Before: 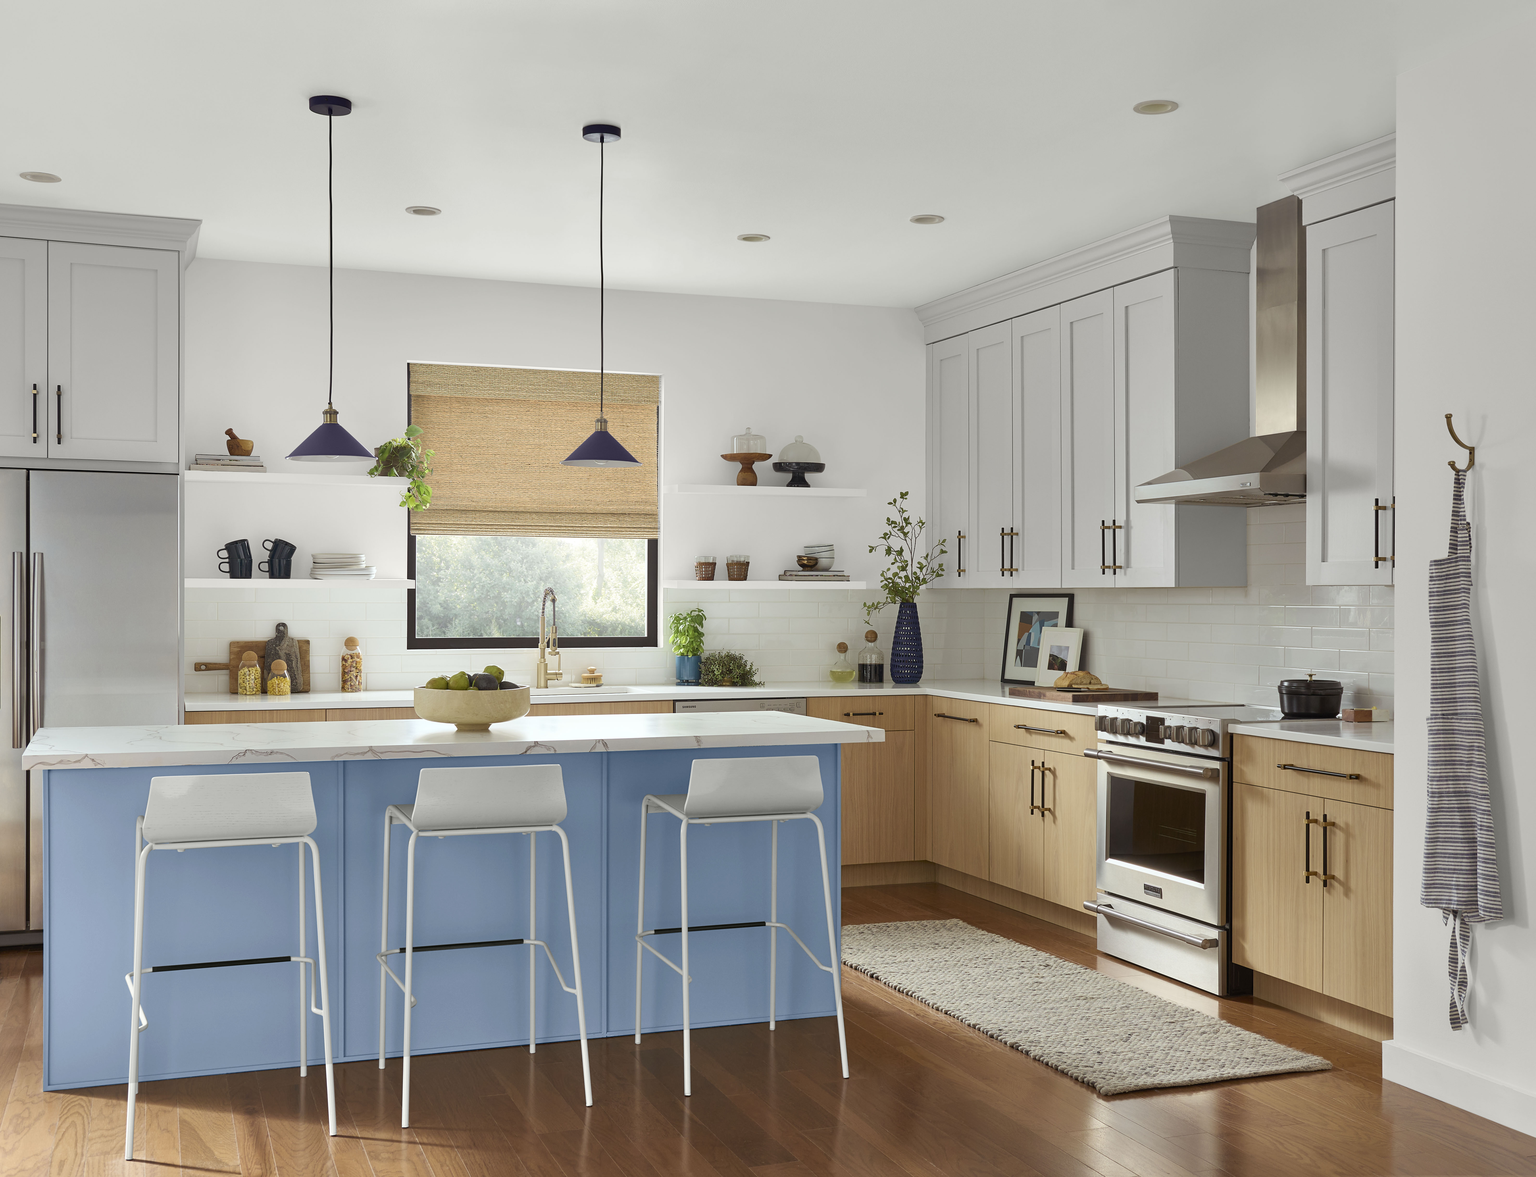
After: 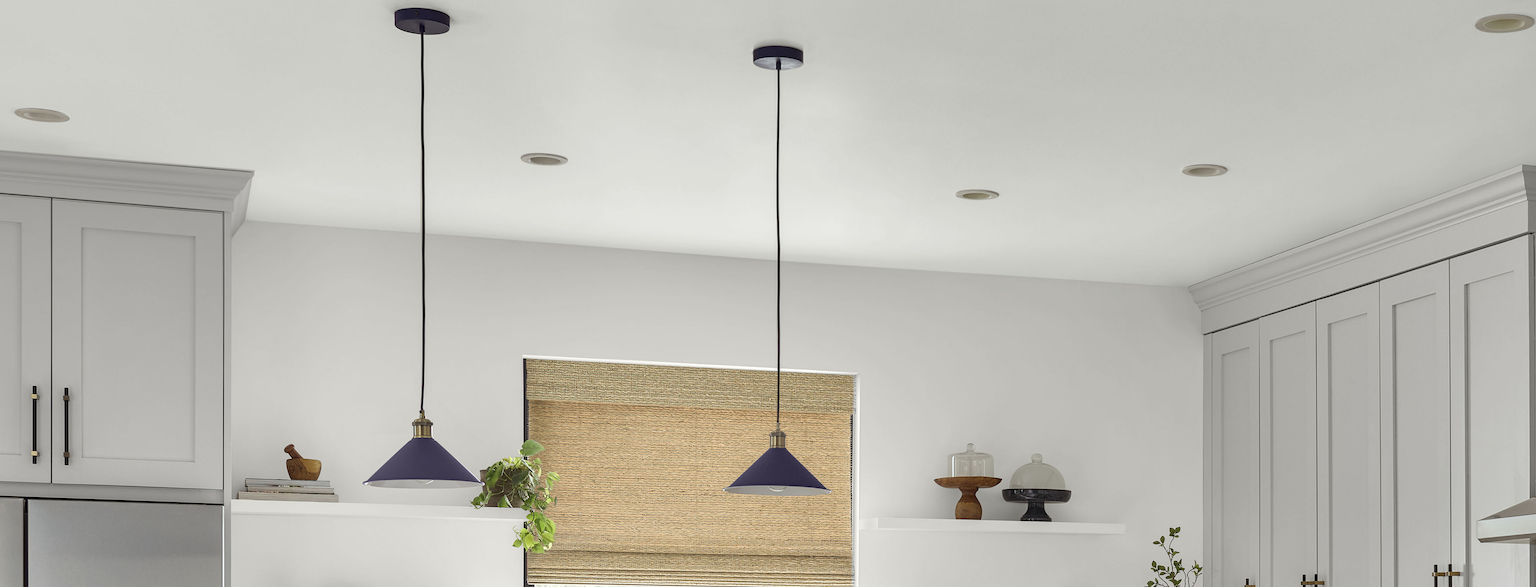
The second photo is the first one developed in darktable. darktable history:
exposure: compensate highlight preservation false
crop: left 0.579%, top 7.627%, right 23.167%, bottom 54.275%
local contrast: on, module defaults
